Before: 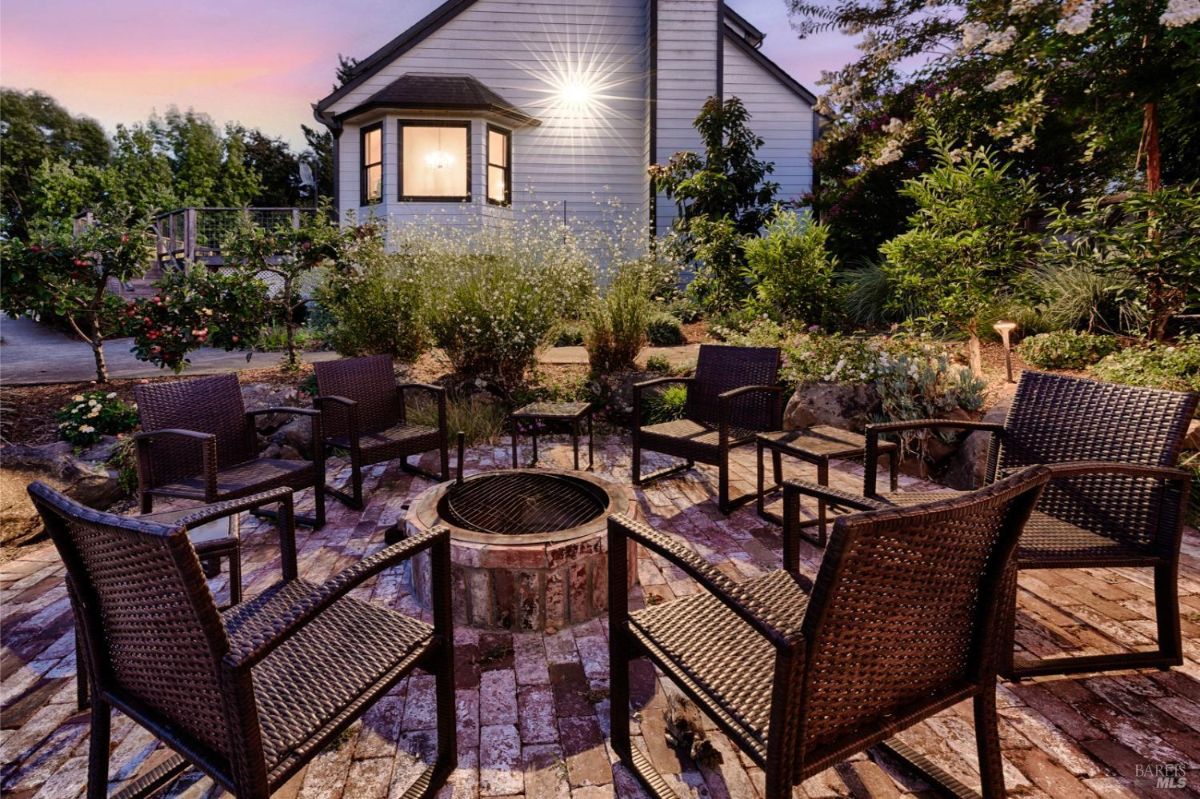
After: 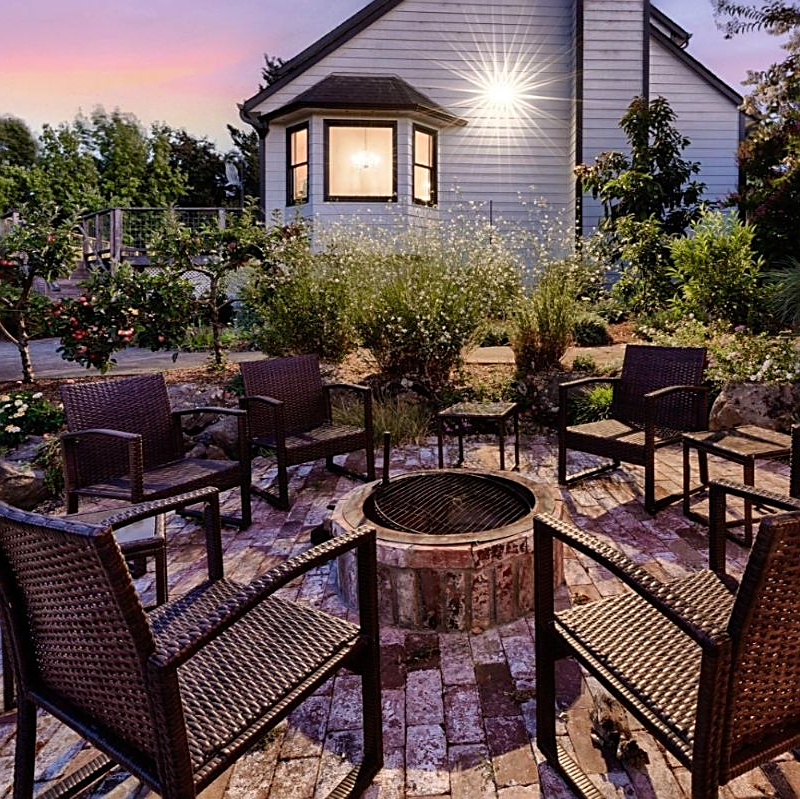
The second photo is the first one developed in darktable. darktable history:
sharpen: amount 0.565
crop and rotate: left 6.227%, right 27.053%
